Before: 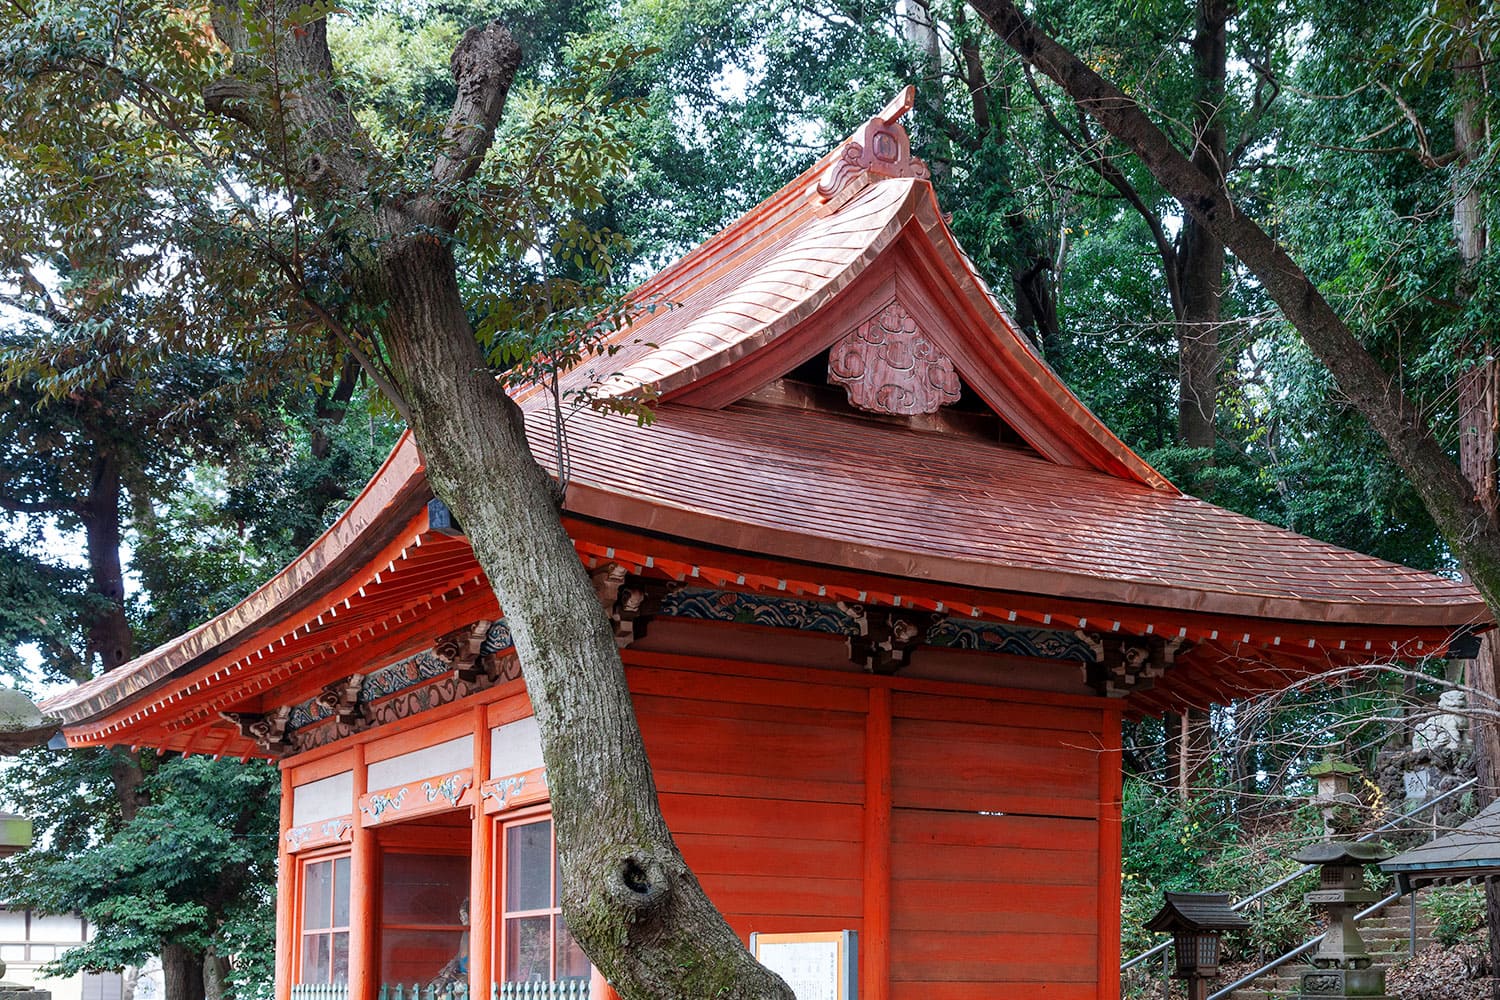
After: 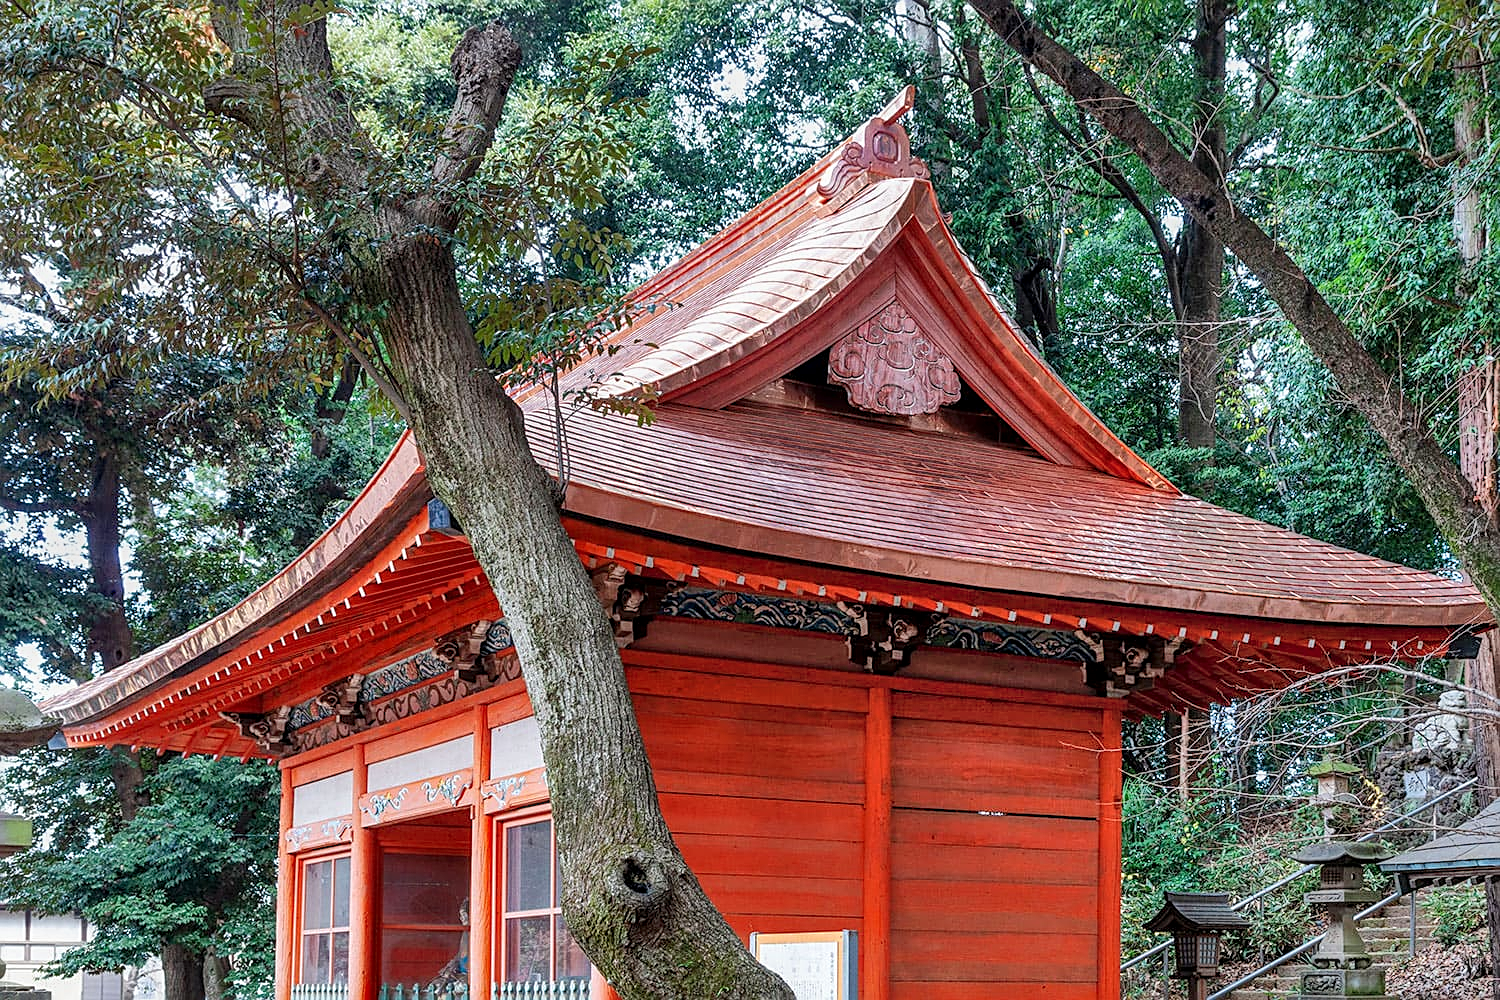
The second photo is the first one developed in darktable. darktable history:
shadows and highlights: radius 123.98, shadows 100, white point adjustment -3, highlights -100, highlights color adjustment 89.84%, soften with gaussian
sharpen: on, module defaults
local contrast: on, module defaults
levels: levels [0, 0.478, 1]
